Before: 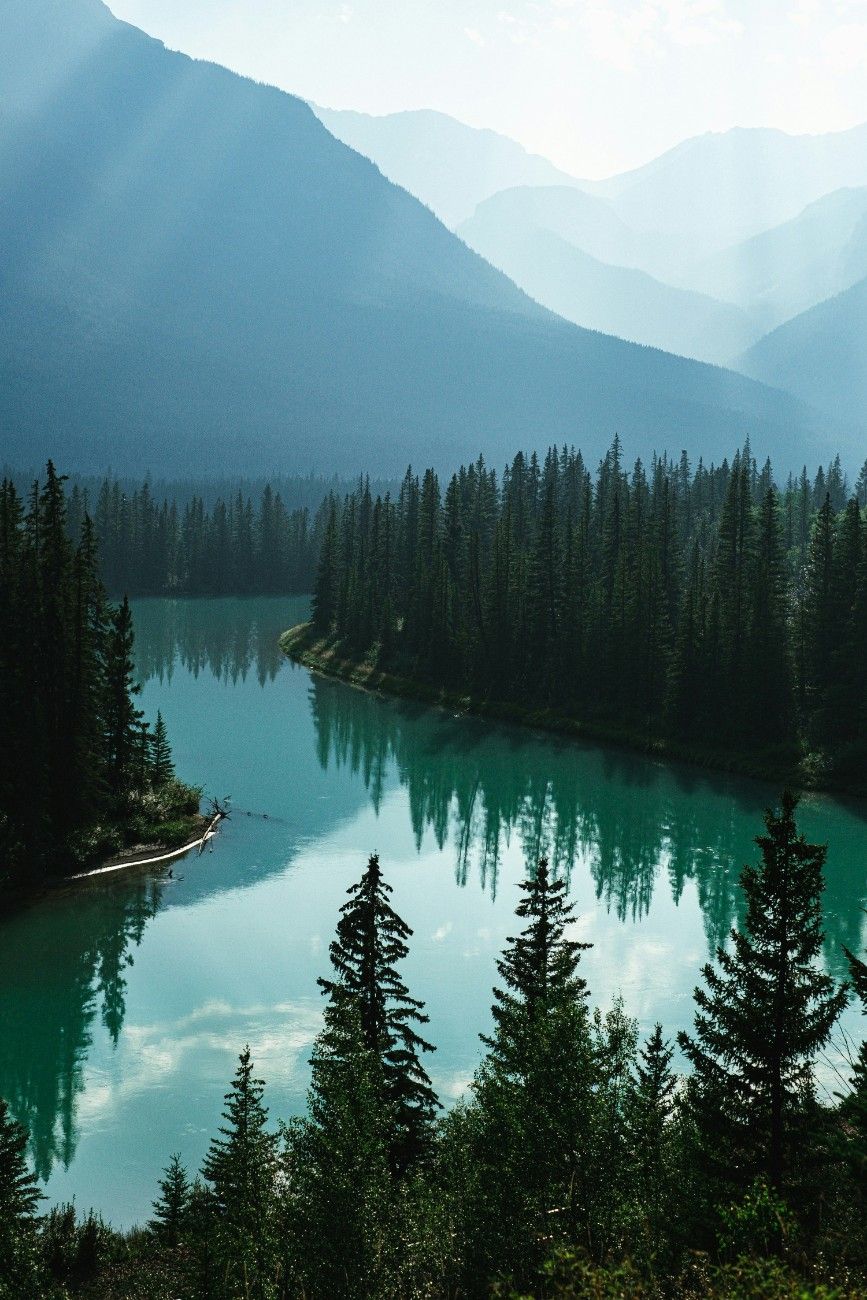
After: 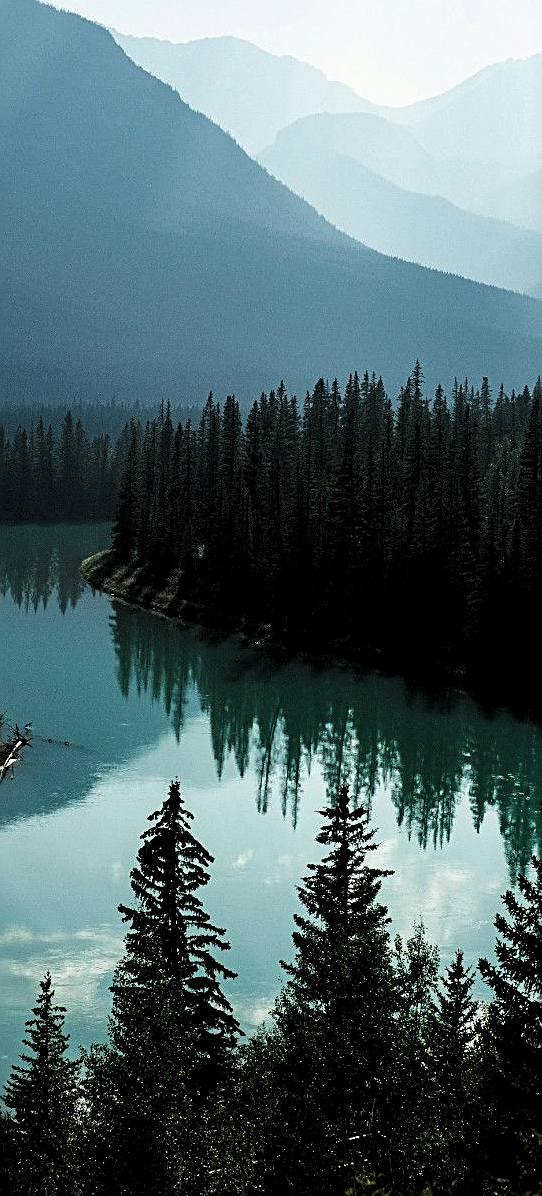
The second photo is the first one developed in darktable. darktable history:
levels: levels [0.116, 0.574, 1]
crop and rotate: left 23.112%, top 5.629%, right 14.373%, bottom 2.35%
sharpen: on, module defaults
